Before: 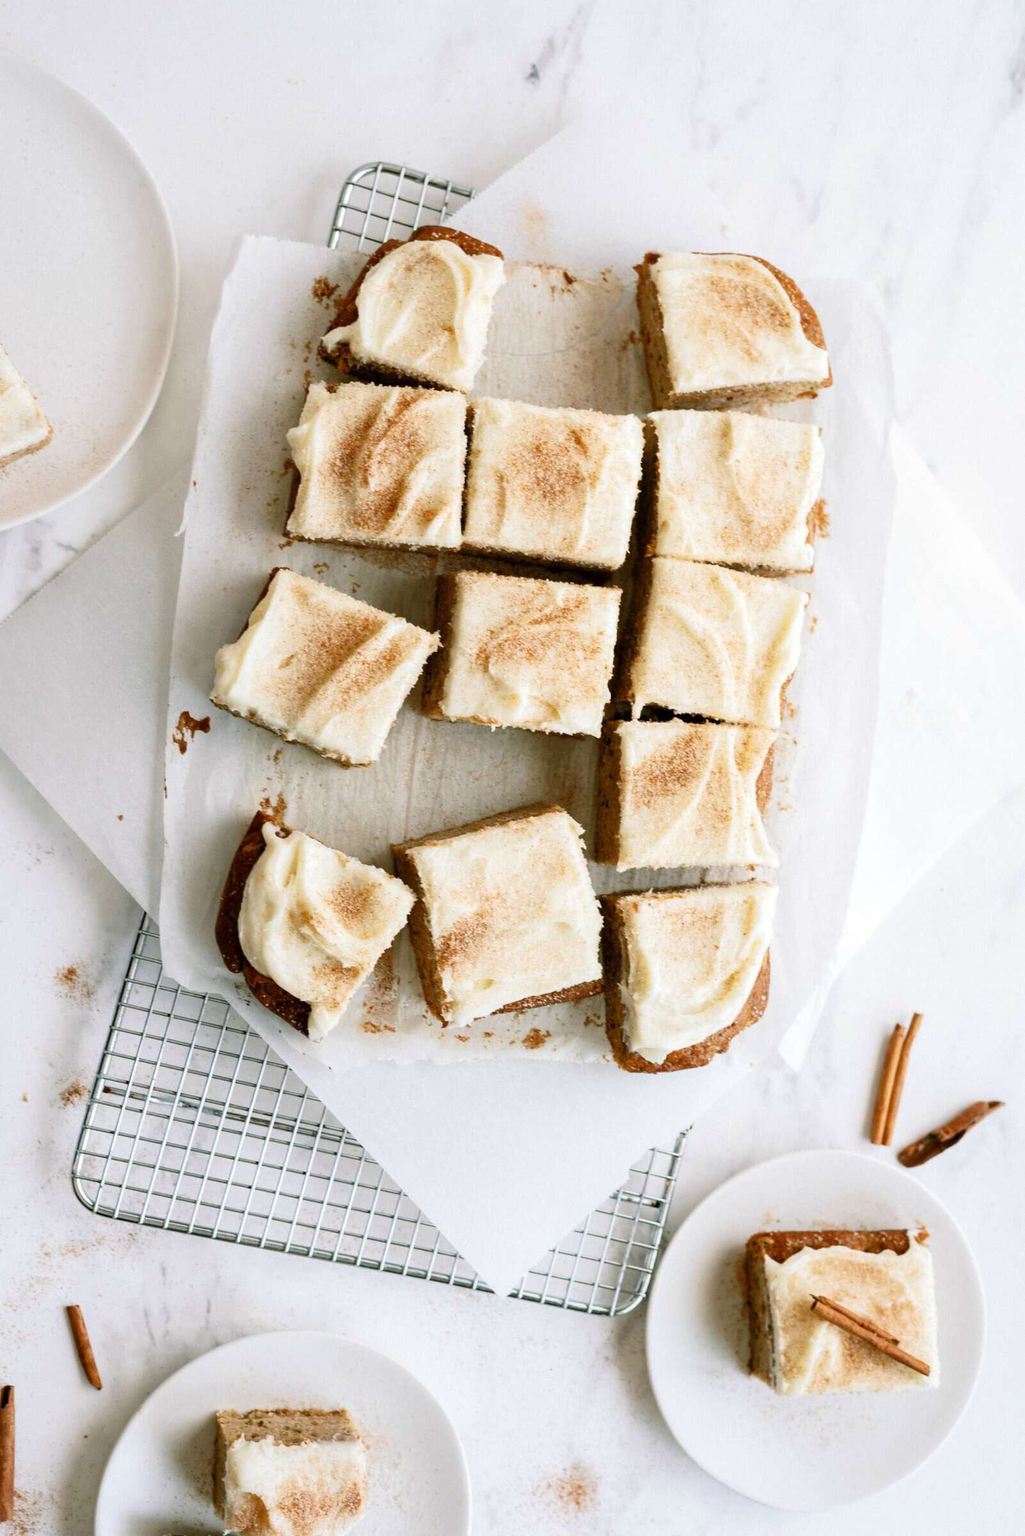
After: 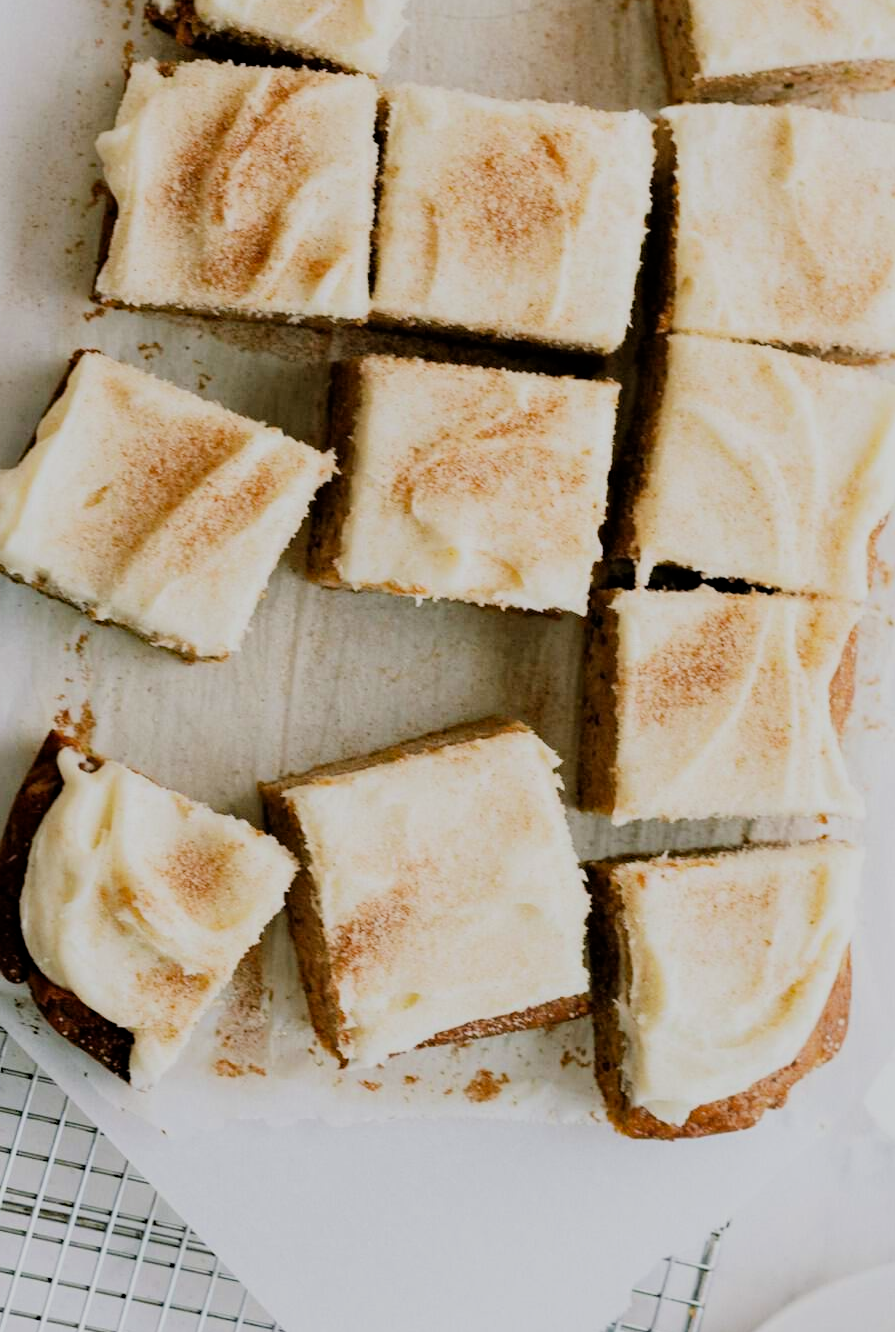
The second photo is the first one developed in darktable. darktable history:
haze removal: adaptive false
crop and rotate: left 22.009%, top 22.393%, right 22.067%, bottom 22.09%
filmic rgb: black relative exposure -7.2 EV, white relative exposure 5.38 EV, threshold 5.99 EV, hardness 3.03, enable highlight reconstruction true
